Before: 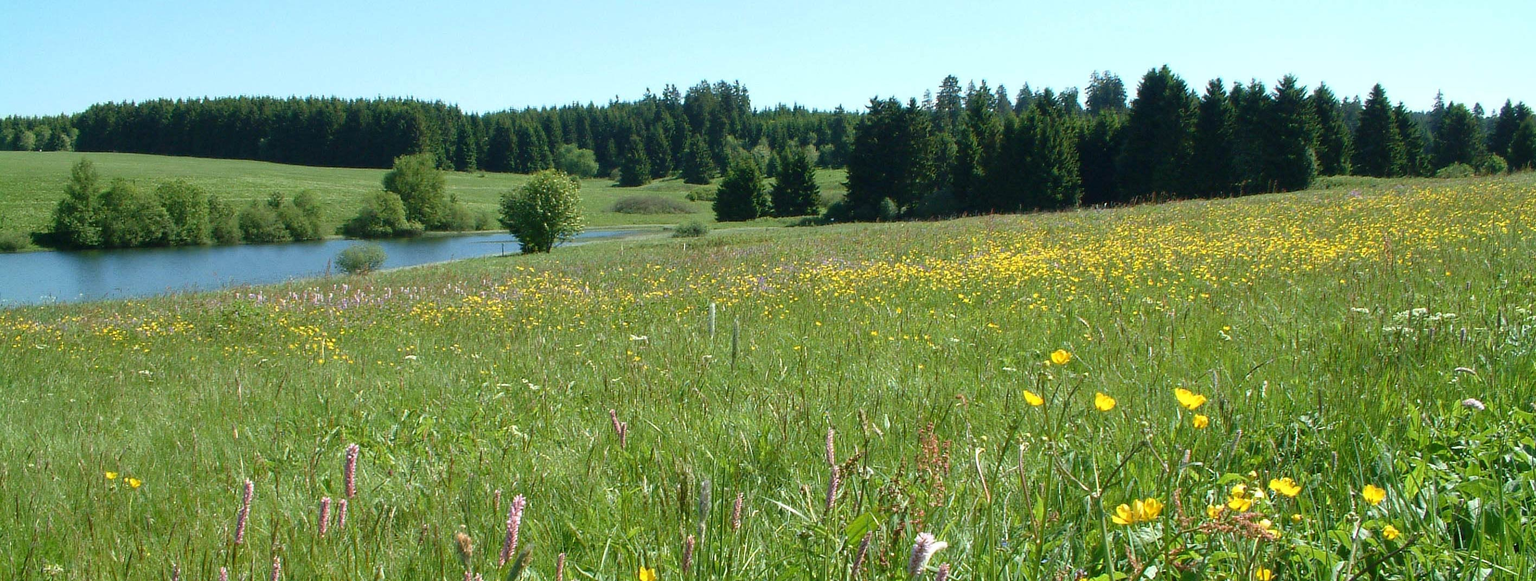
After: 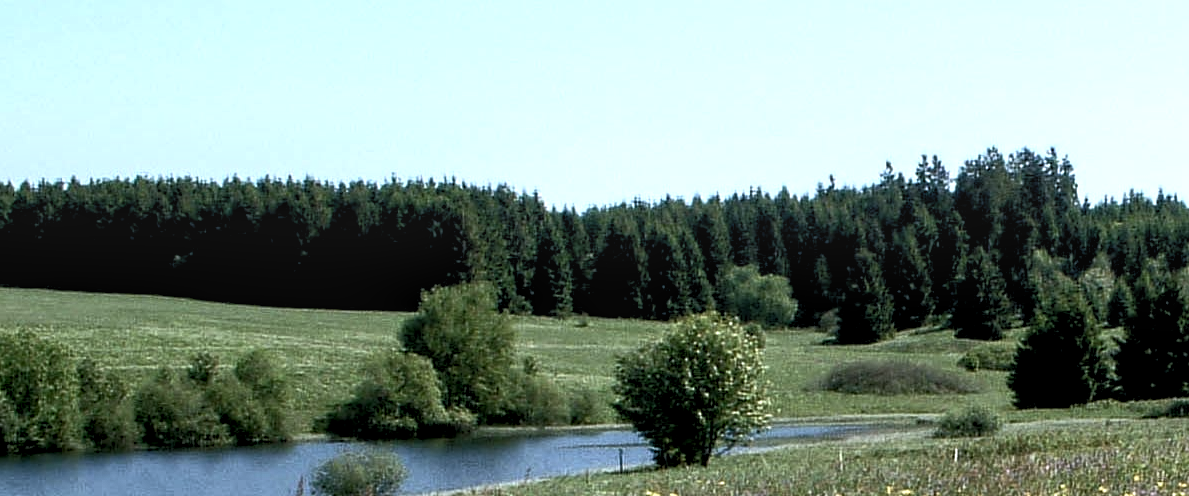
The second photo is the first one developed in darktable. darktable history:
local contrast: on, module defaults
color balance rgb: perceptual saturation grading › highlights -31.88%, perceptual saturation grading › mid-tones 5.8%, perceptual saturation grading › shadows 18.12%, perceptual brilliance grading › highlights 3.62%, perceptual brilliance grading › mid-tones -18.12%, perceptual brilliance grading › shadows -41.3%
crop and rotate: left 10.817%, top 0.062%, right 47.194%, bottom 53.626%
white balance: red 1.004, blue 1.096
rgb levels: levels [[0.01, 0.419, 0.839], [0, 0.5, 1], [0, 0.5, 1]]
